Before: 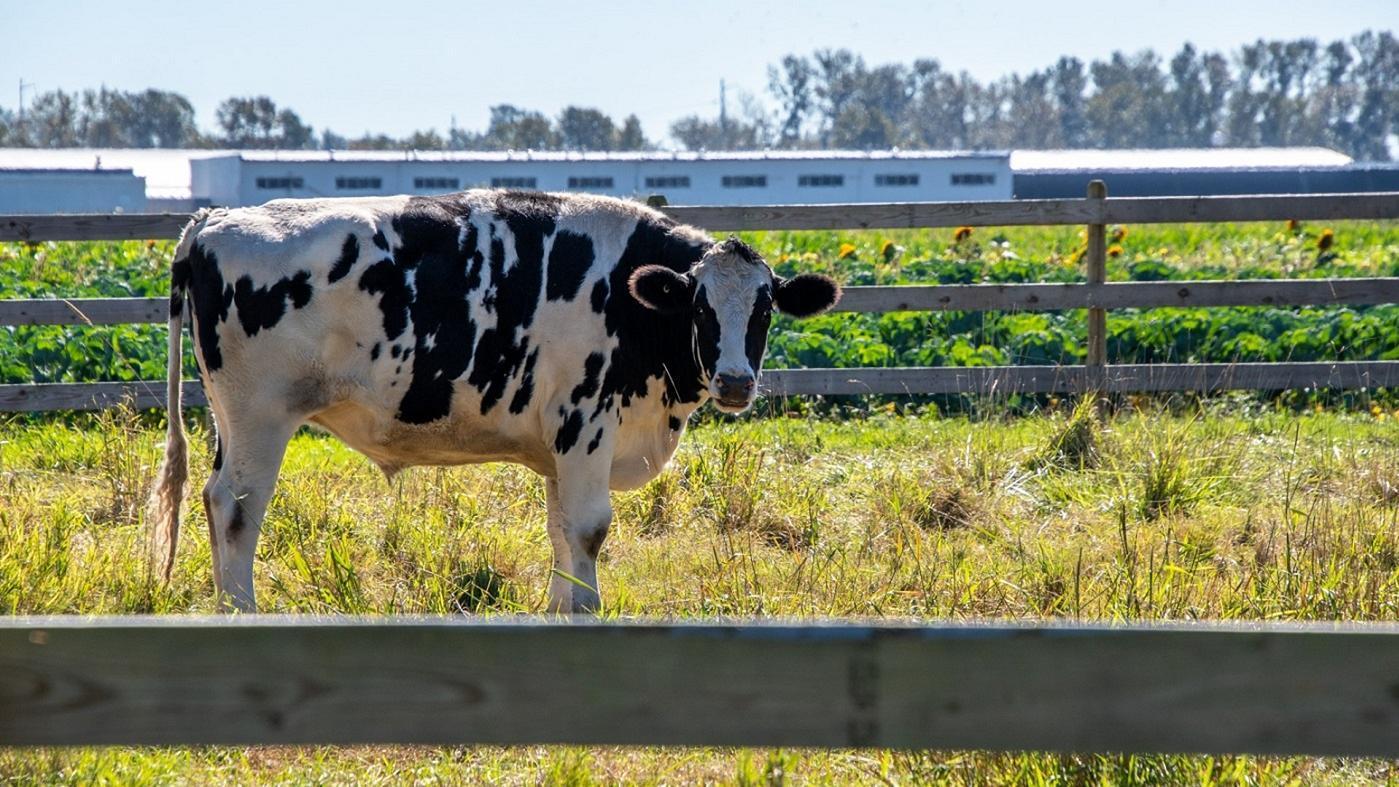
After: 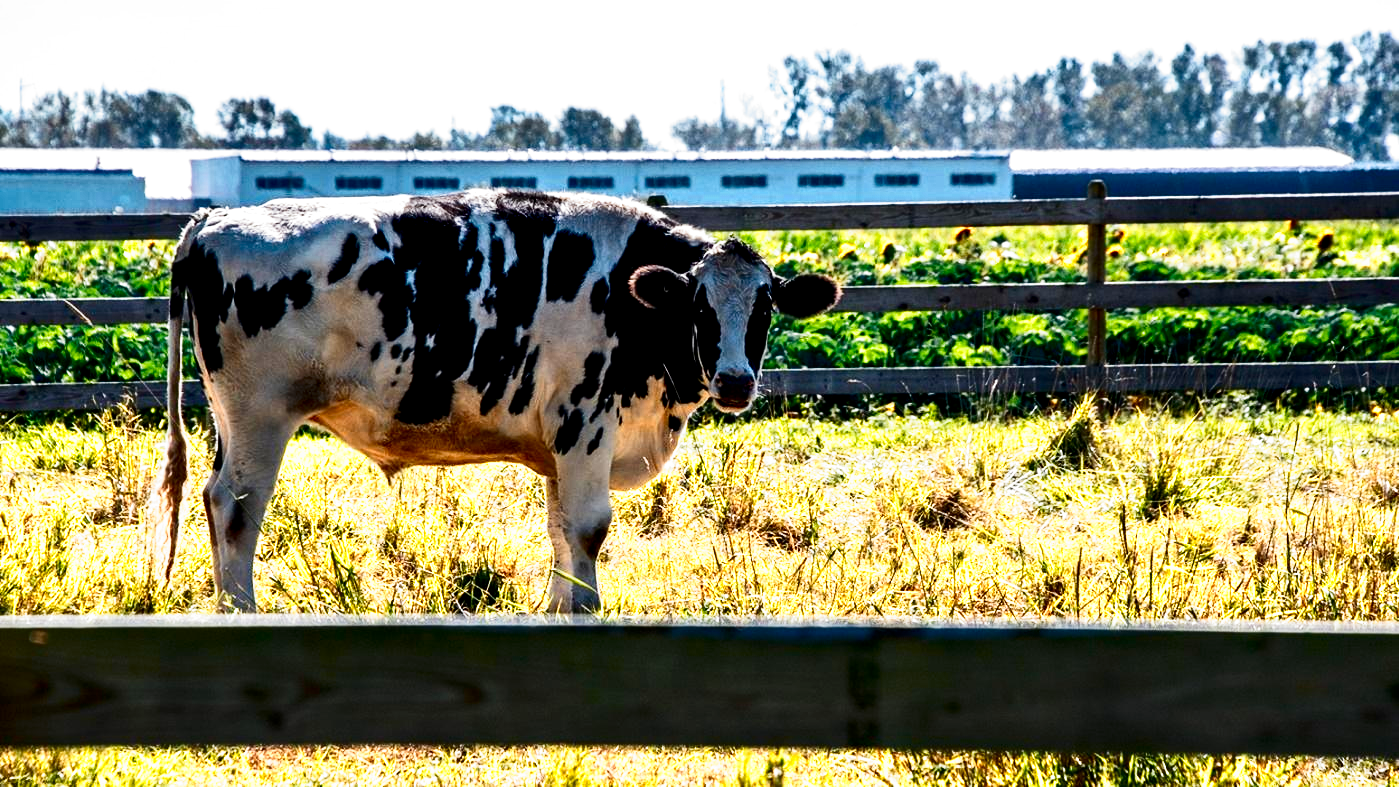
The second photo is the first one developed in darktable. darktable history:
contrast brightness saturation: contrast 0.21, brightness -0.11, saturation 0.21
filmic rgb: black relative exposure -8.2 EV, white relative exposure 2.2 EV, threshold 3 EV, hardness 7.11, latitude 75%, contrast 1.325, highlights saturation mix -2%, shadows ↔ highlights balance 30%, preserve chrominance no, color science v5 (2021), contrast in shadows safe, contrast in highlights safe, enable highlight reconstruction true
color zones: curves: ch0 [(0.018, 0.548) (0.197, 0.654) (0.425, 0.447) (0.605, 0.658) (0.732, 0.579)]; ch1 [(0.105, 0.531) (0.224, 0.531) (0.386, 0.39) (0.618, 0.456) (0.732, 0.456) (0.956, 0.421)]; ch2 [(0.039, 0.583) (0.215, 0.465) (0.399, 0.544) (0.465, 0.548) (0.614, 0.447) (0.724, 0.43) (0.882, 0.623) (0.956, 0.632)]
exposure: black level correction 0.007, exposure 0.159 EV, compensate highlight preservation false
